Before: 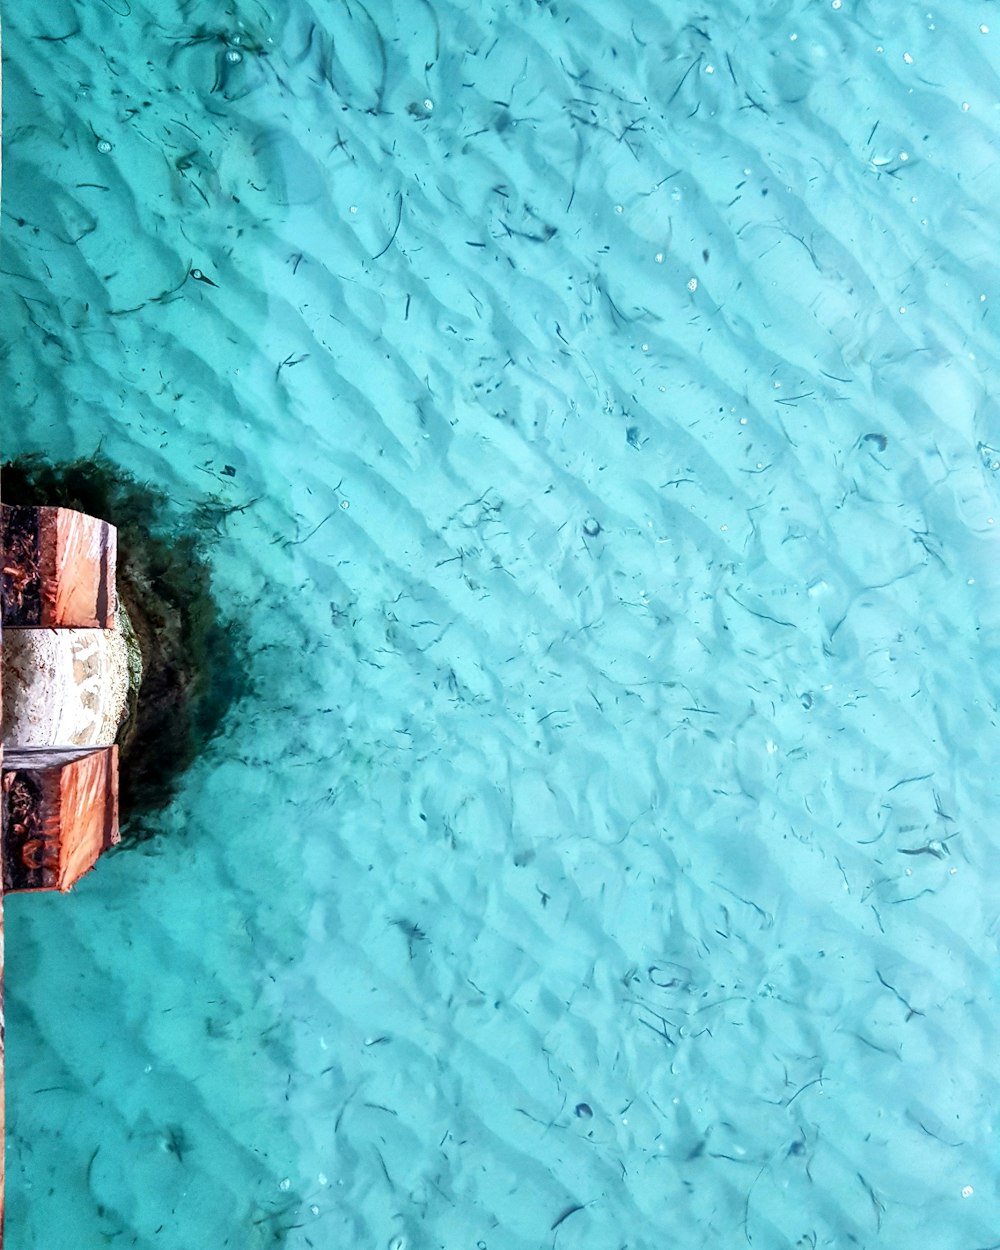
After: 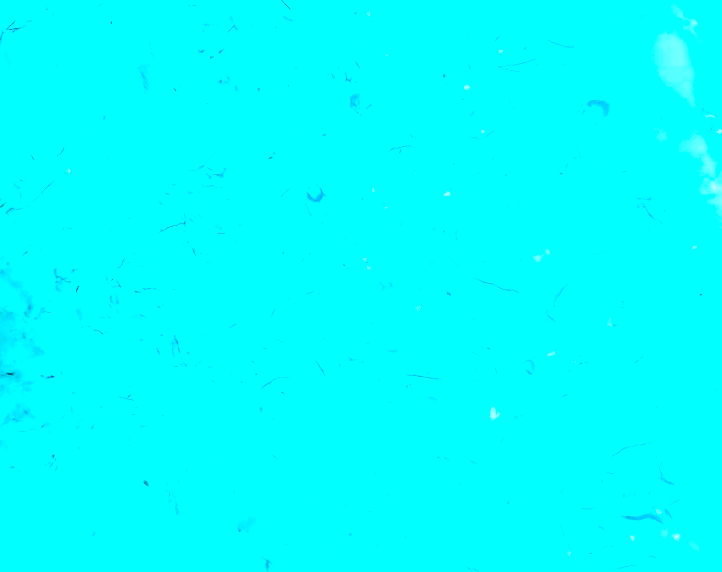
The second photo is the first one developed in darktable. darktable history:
exposure: compensate highlight preservation false
color balance rgb: linear chroma grading › global chroma 40.556%, perceptual saturation grading › global saturation 29.902%
crop and rotate: left 27.717%, top 26.778%, bottom 27.442%
tone curve: curves: ch0 [(0, 0) (0.003, 0.062) (0.011, 0.07) (0.025, 0.083) (0.044, 0.094) (0.069, 0.105) (0.1, 0.117) (0.136, 0.136) (0.177, 0.164) (0.224, 0.201) (0.277, 0.256) (0.335, 0.335) (0.399, 0.424) (0.468, 0.529) (0.543, 0.641) (0.623, 0.725) (0.709, 0.787) (0.801, 0.849) (0.898, 0.917) (1, 1)], color space Lab, independent channels, preserve colors none
contrast brightness saturation: contrast 0.038, saturation 0.158
local contrast: mode bilateral grid, contrast 19, coarseness 50, detail 119%, midtone range 0.2
base curve: curves: ch0 [(0, 0) (0.028, 0.03) (0.121, 0.232) (0.46, 0.748) (0.859, 0.968) (1, 1)]
